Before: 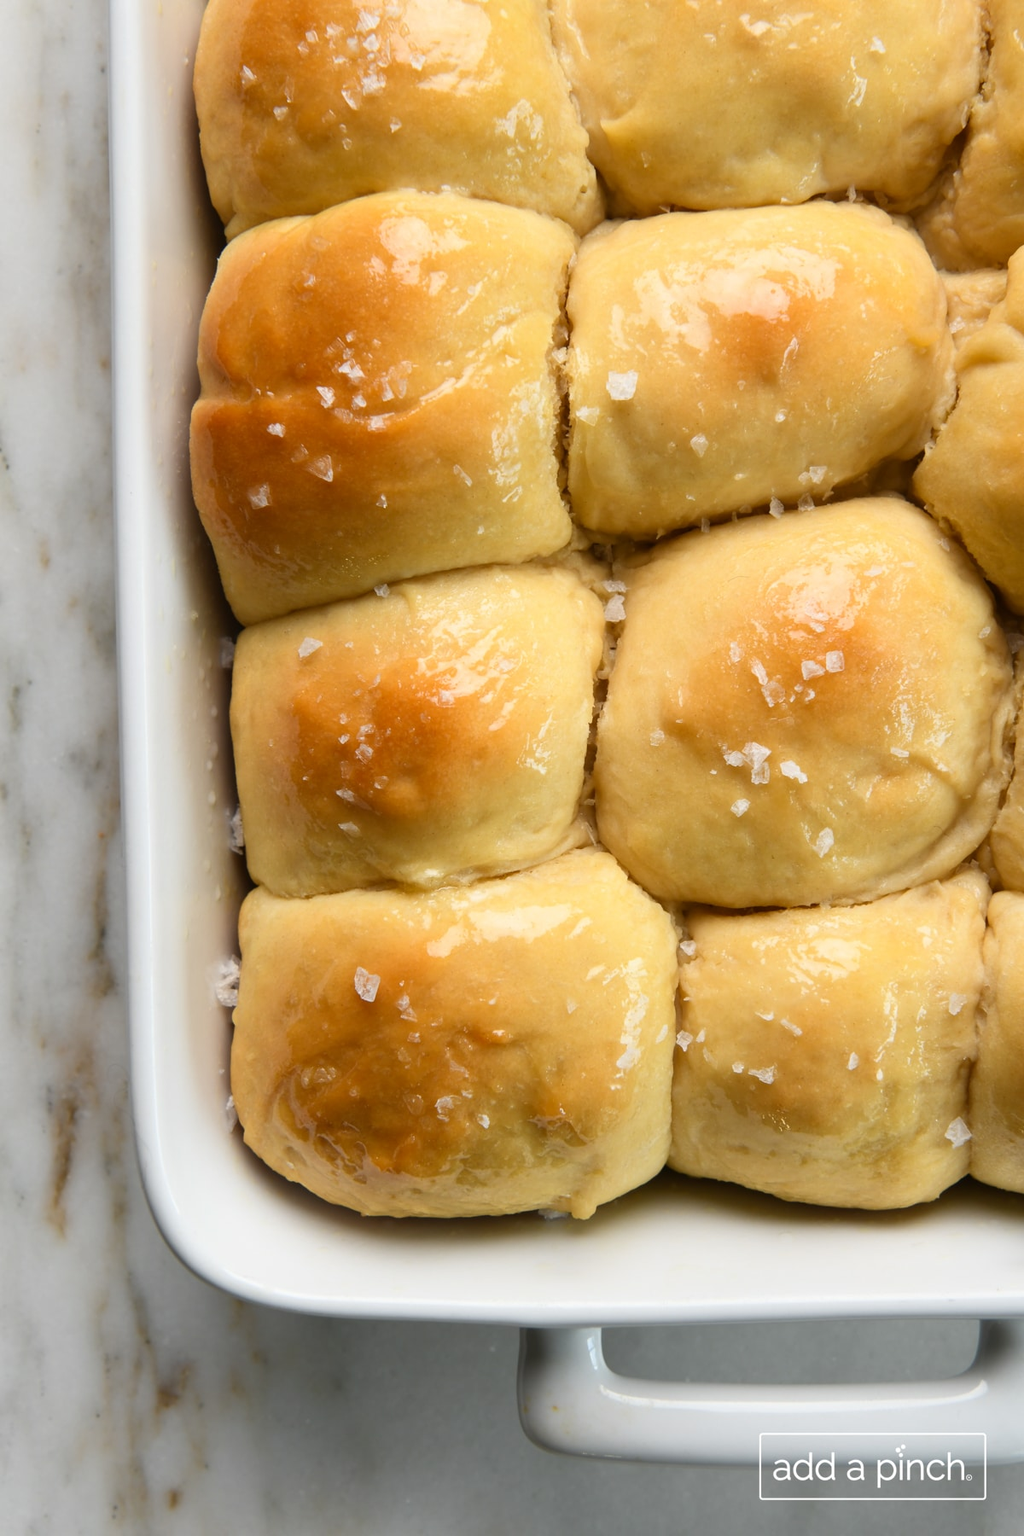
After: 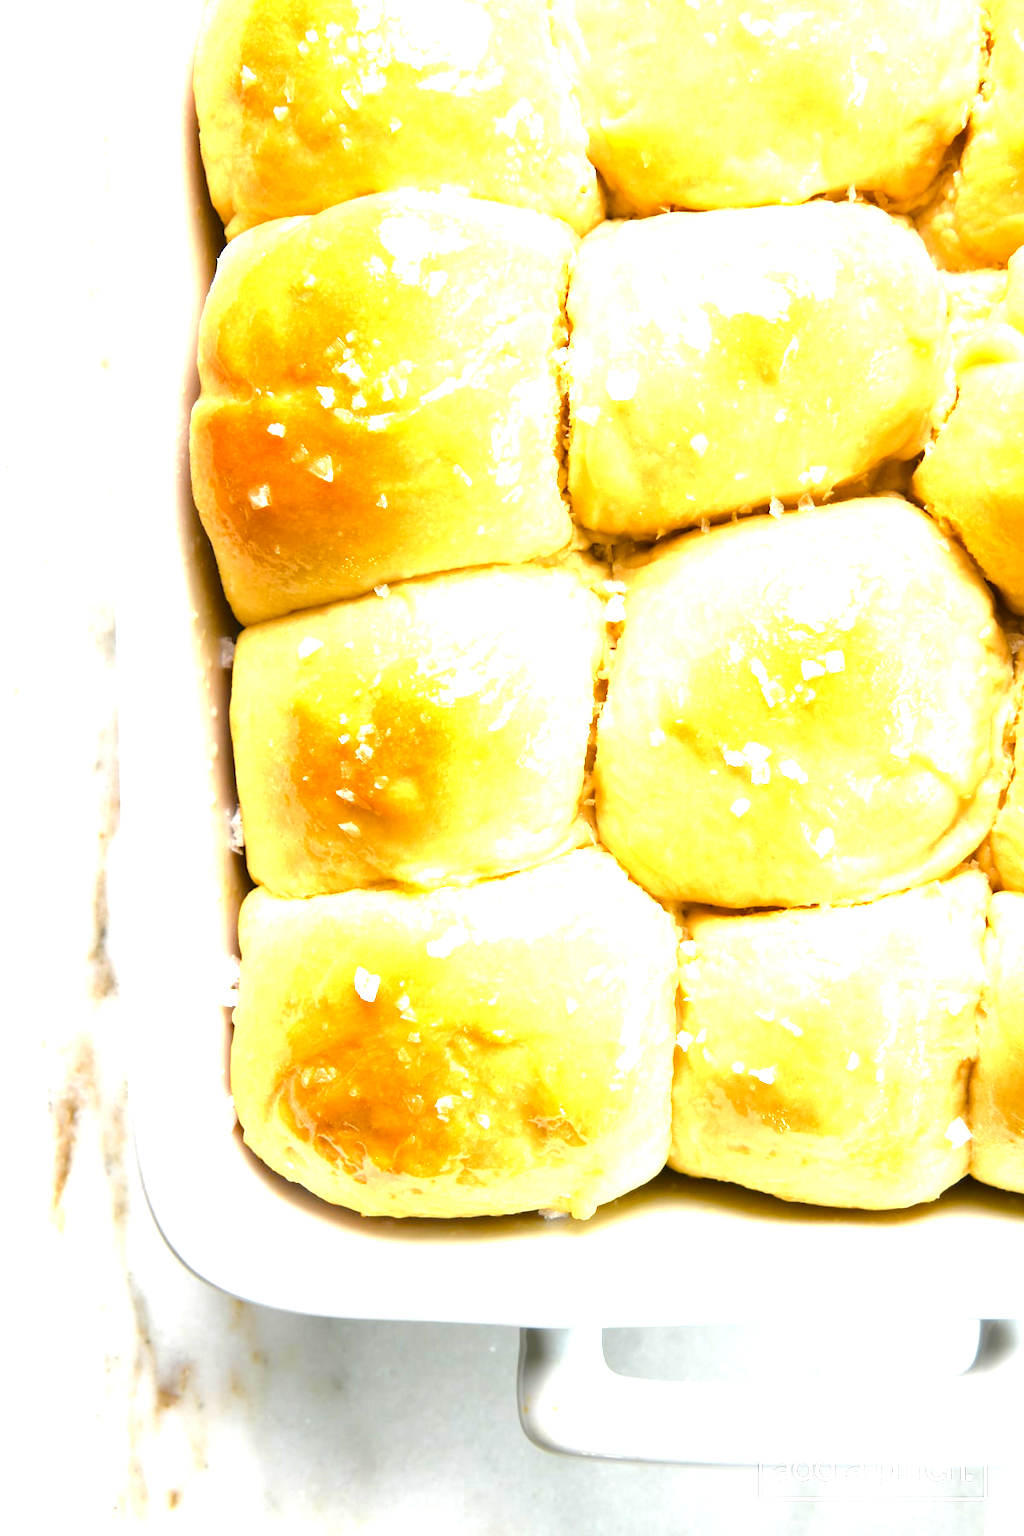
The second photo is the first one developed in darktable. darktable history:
exposure: exposure 2 EV, compensate highlight preservation false
color balance rgb: global offset › luminance -0.51%, perceptual saturation grading › global saturation 27.53%, perceptual saturation grading › highlights -25%, perceptual saturation grading › shadows 25%, perceptual brilliance grading › highlights 6.62%, perceptual brilliance grading › mid-tones 17.07%, perceptual brilliance grading › shadows -5.23%
